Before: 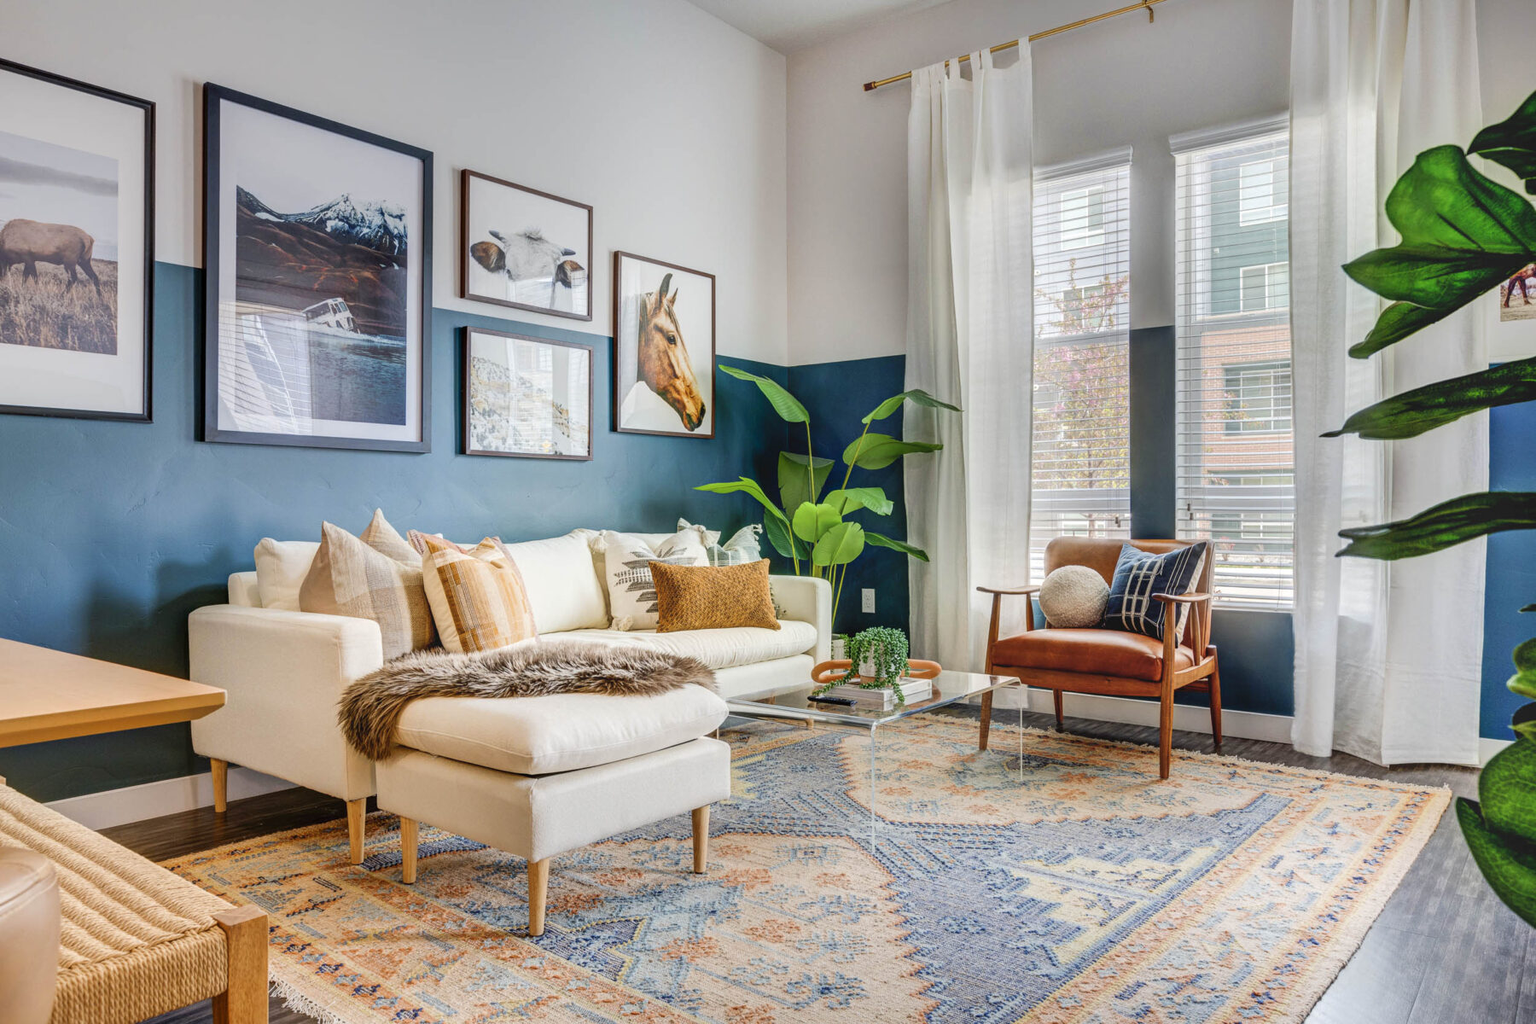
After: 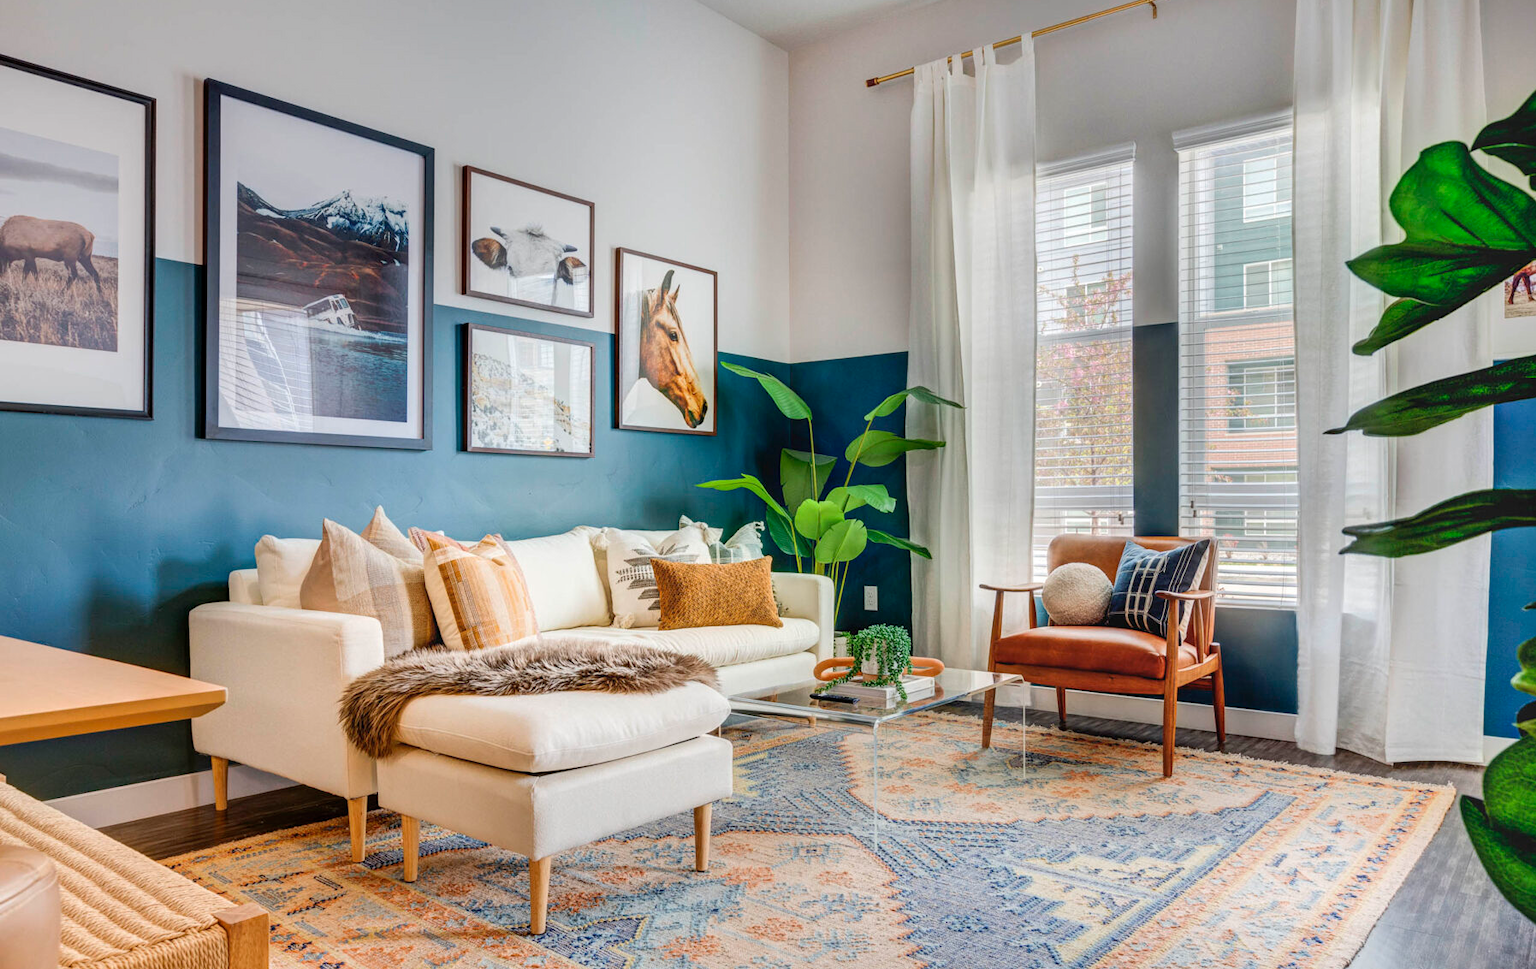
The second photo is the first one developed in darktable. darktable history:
crop: top 0.441%, right 0.26%, bottom 5.106%
